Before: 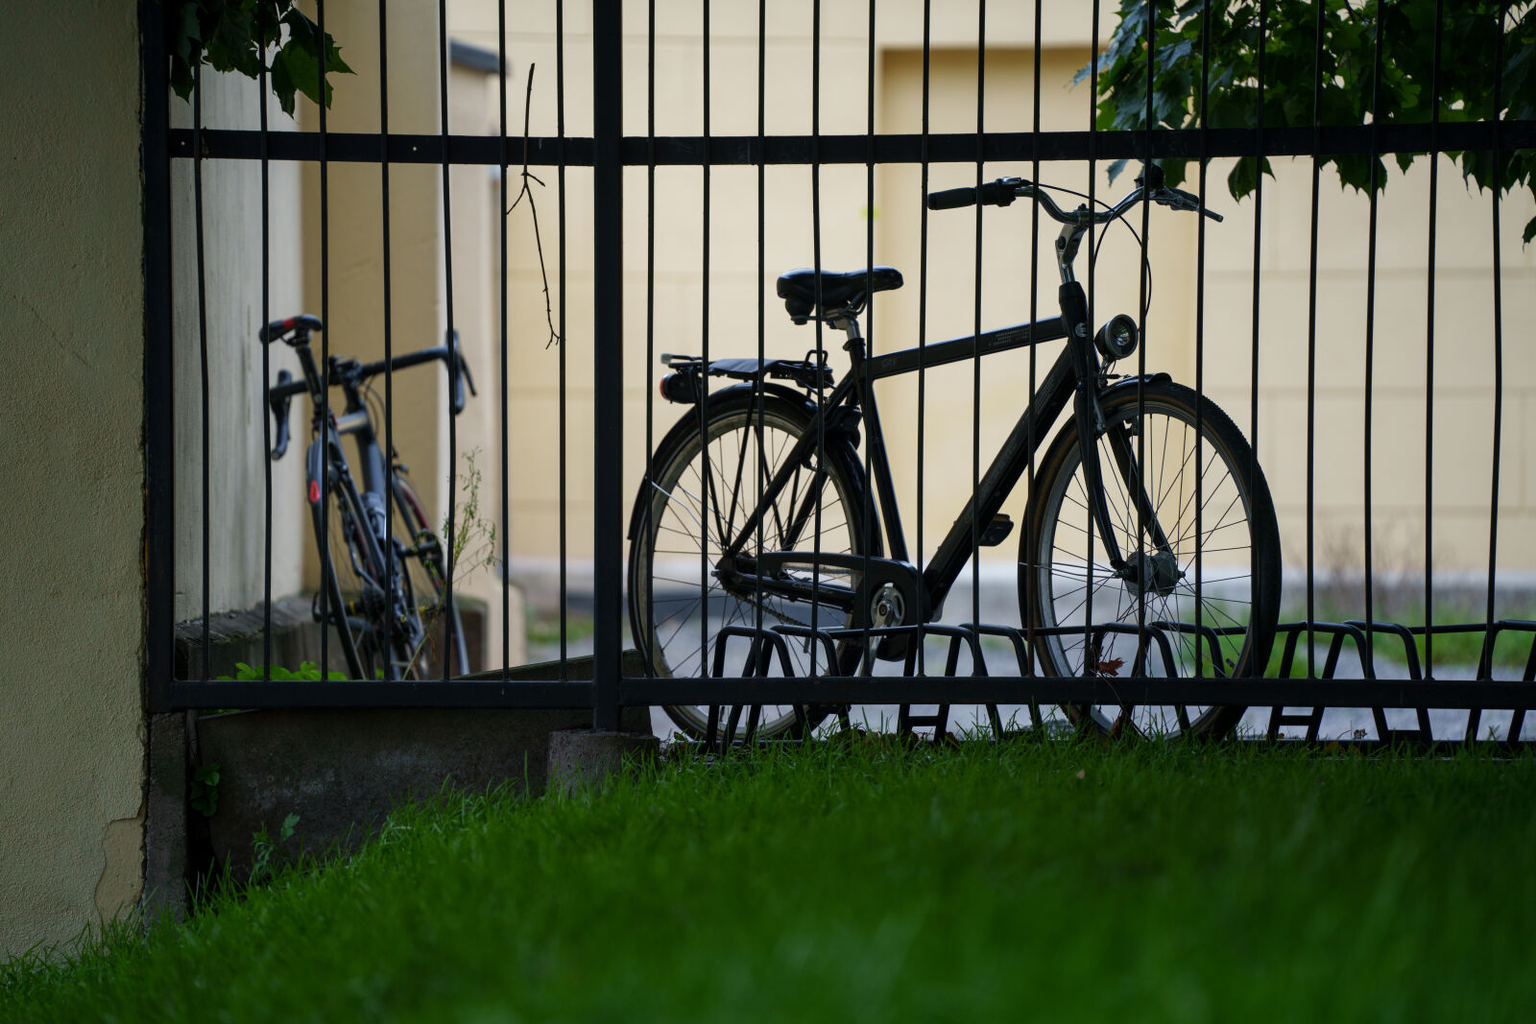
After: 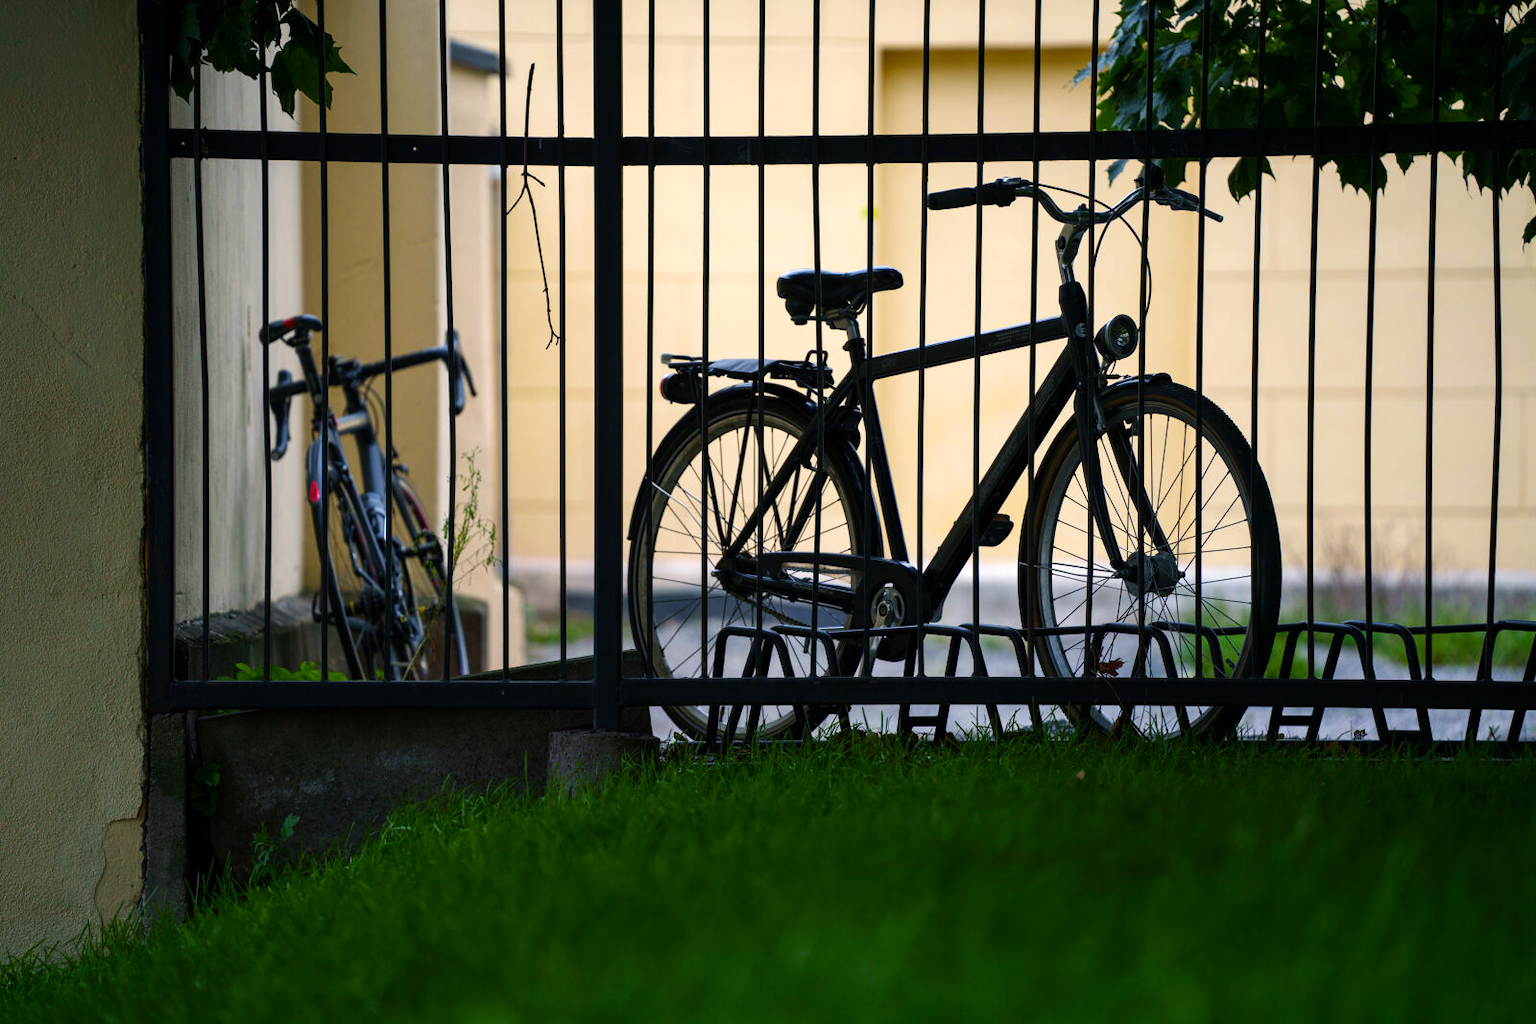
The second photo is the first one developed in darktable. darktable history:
color balance rgb: highlights gain › chroma 1.677%, highlights gain › hue 55.5°, perceptual saturation grading › global saturation 29.354%
tone equalizer: -8 EV -0.447 EV, -7 EV -0.358 EV, -6 EV -0.345 EV, -5 EV -0.188 EV, -3 EV 0.227 EV, -2 EV 0.355 EV, -1 EV 0.411 EV, +0 EV 0.425 EV, edges refinement/feathering 500, mask exposure compensation -1.57 EV, preserve details no
